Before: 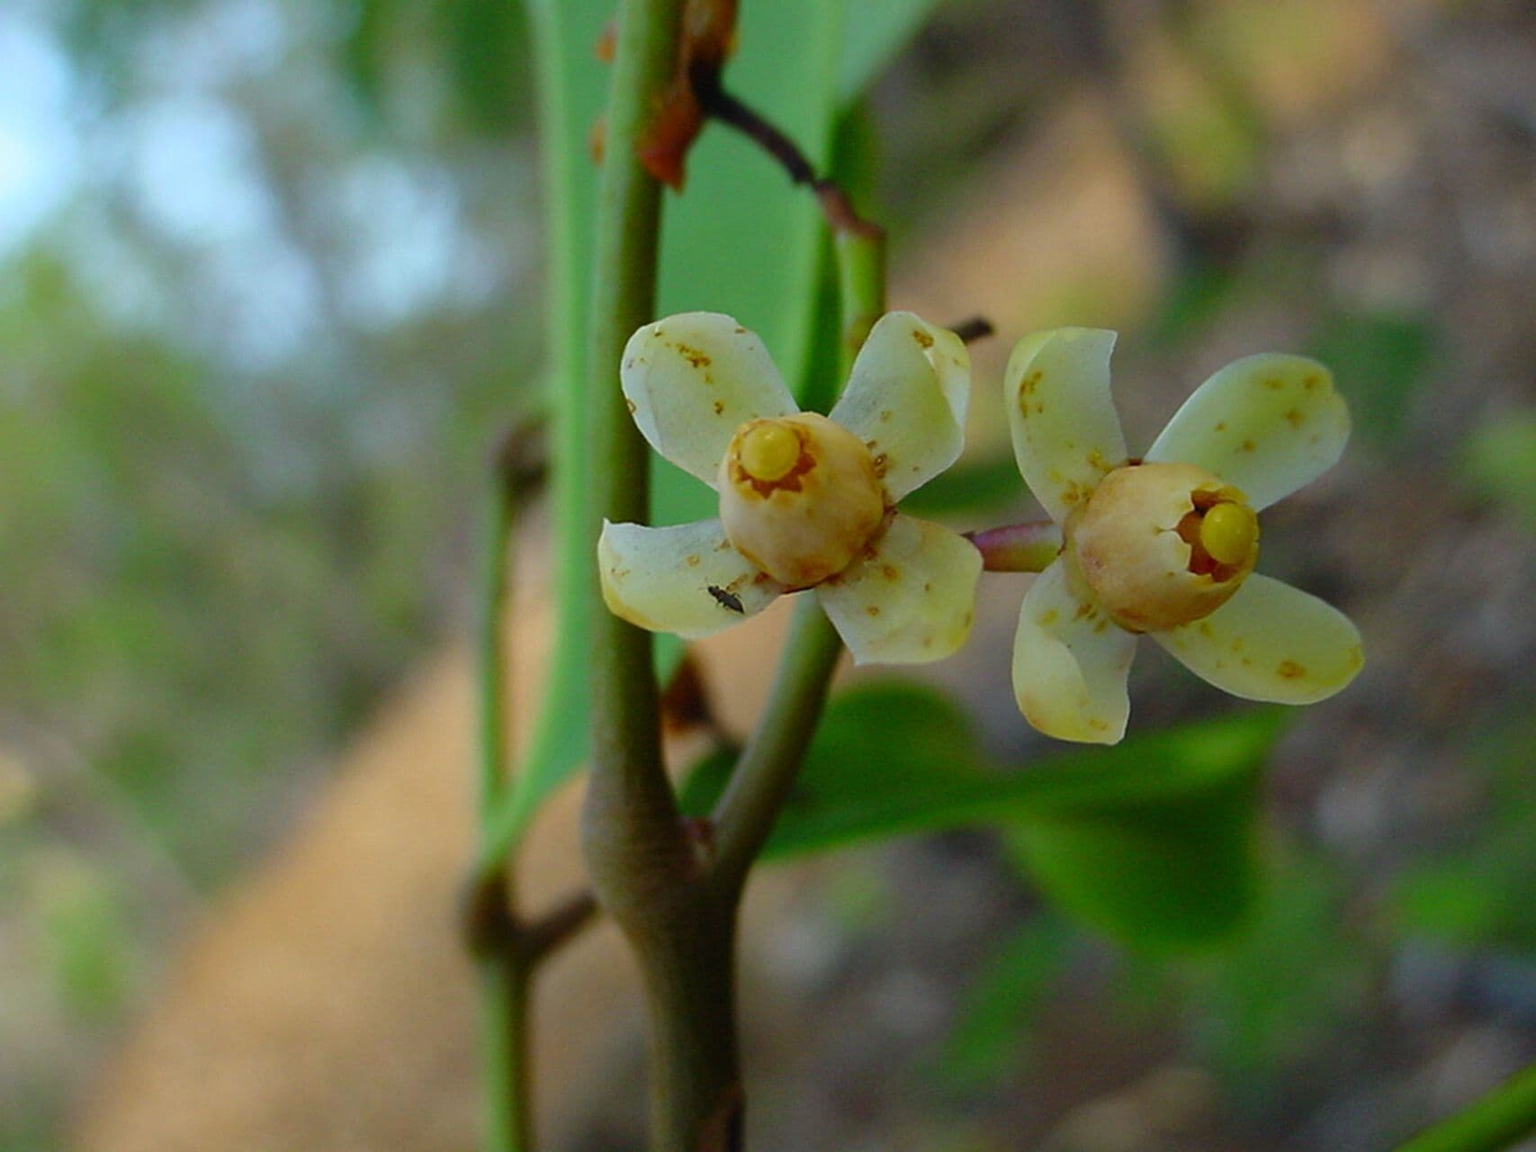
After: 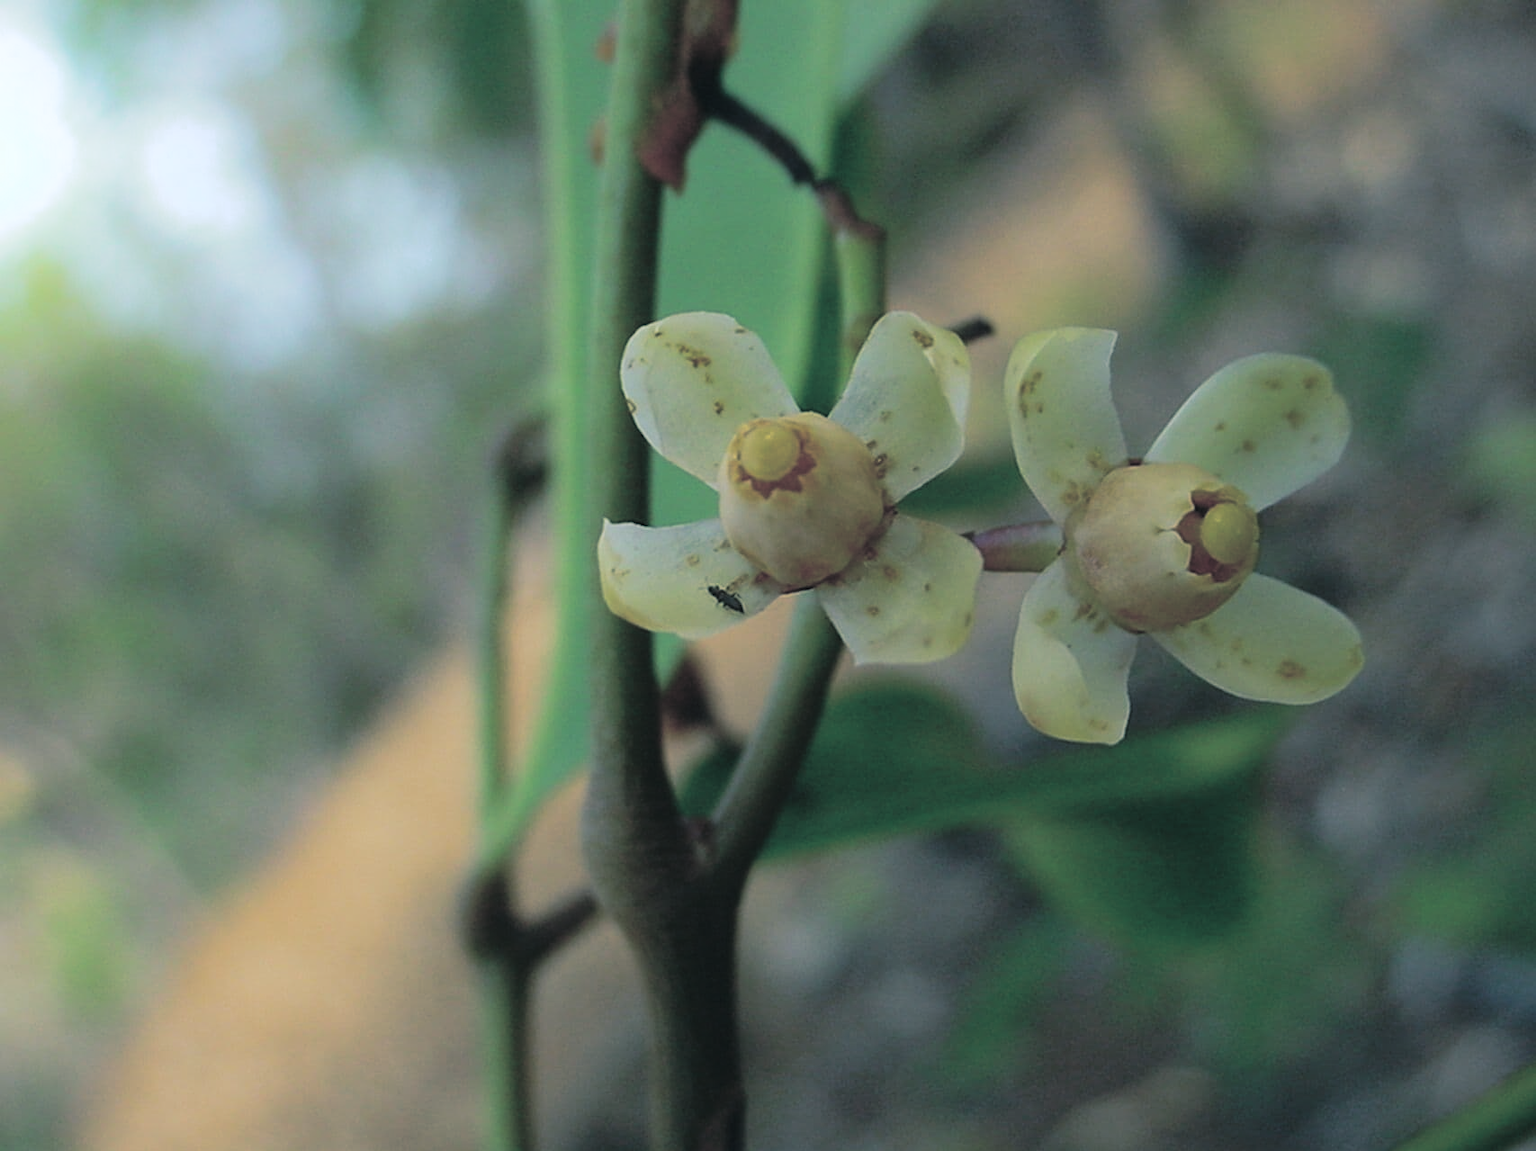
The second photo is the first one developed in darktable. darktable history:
split-toning: shadows › hue 205.2°, shadows › saturation 0.29, highlights › hue 50.4°, highlights › saturation 0.38, balance -49.9
shadows and highlights: shadows -21.3, highlights 100, soften with gaussian
tone curve: curves: ch0 [(0, 0) (0.003, 0.048) (0.011, 0.055) (0.025, 0.065) (0.044, 0.089) (0.069, 0.111) (0.1, 0.132) (0.136, 0.163) (0.177, 0.21) (0.224, 0.259) (0.277, 0.323) (0.335, 0.385) (0.399, 0.442) (0.468, 0.508) (0.543, 0.578) (0.623, 0.648) (0.709, 0.716) (0.801, 0.781) (0.898, 0.845) (1, 1)], preserve colors none
